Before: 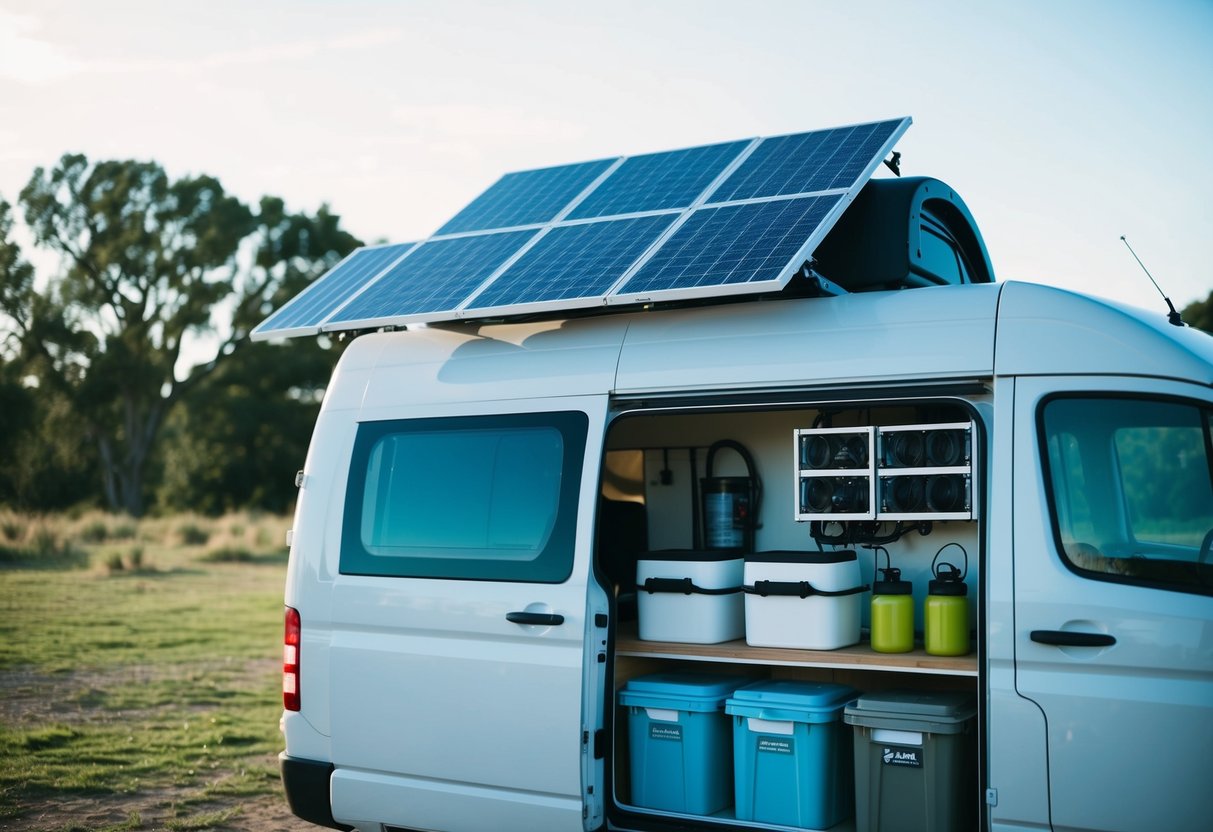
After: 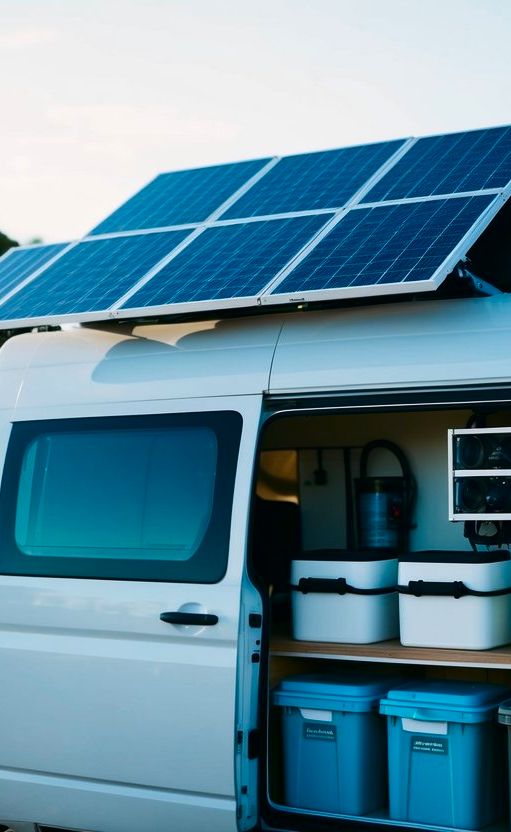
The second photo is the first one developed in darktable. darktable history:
contrast brightness saturation: contrast 0.12, brightness -0.12, saturation 0.2
crop: left 28.583%, right 29.231%
